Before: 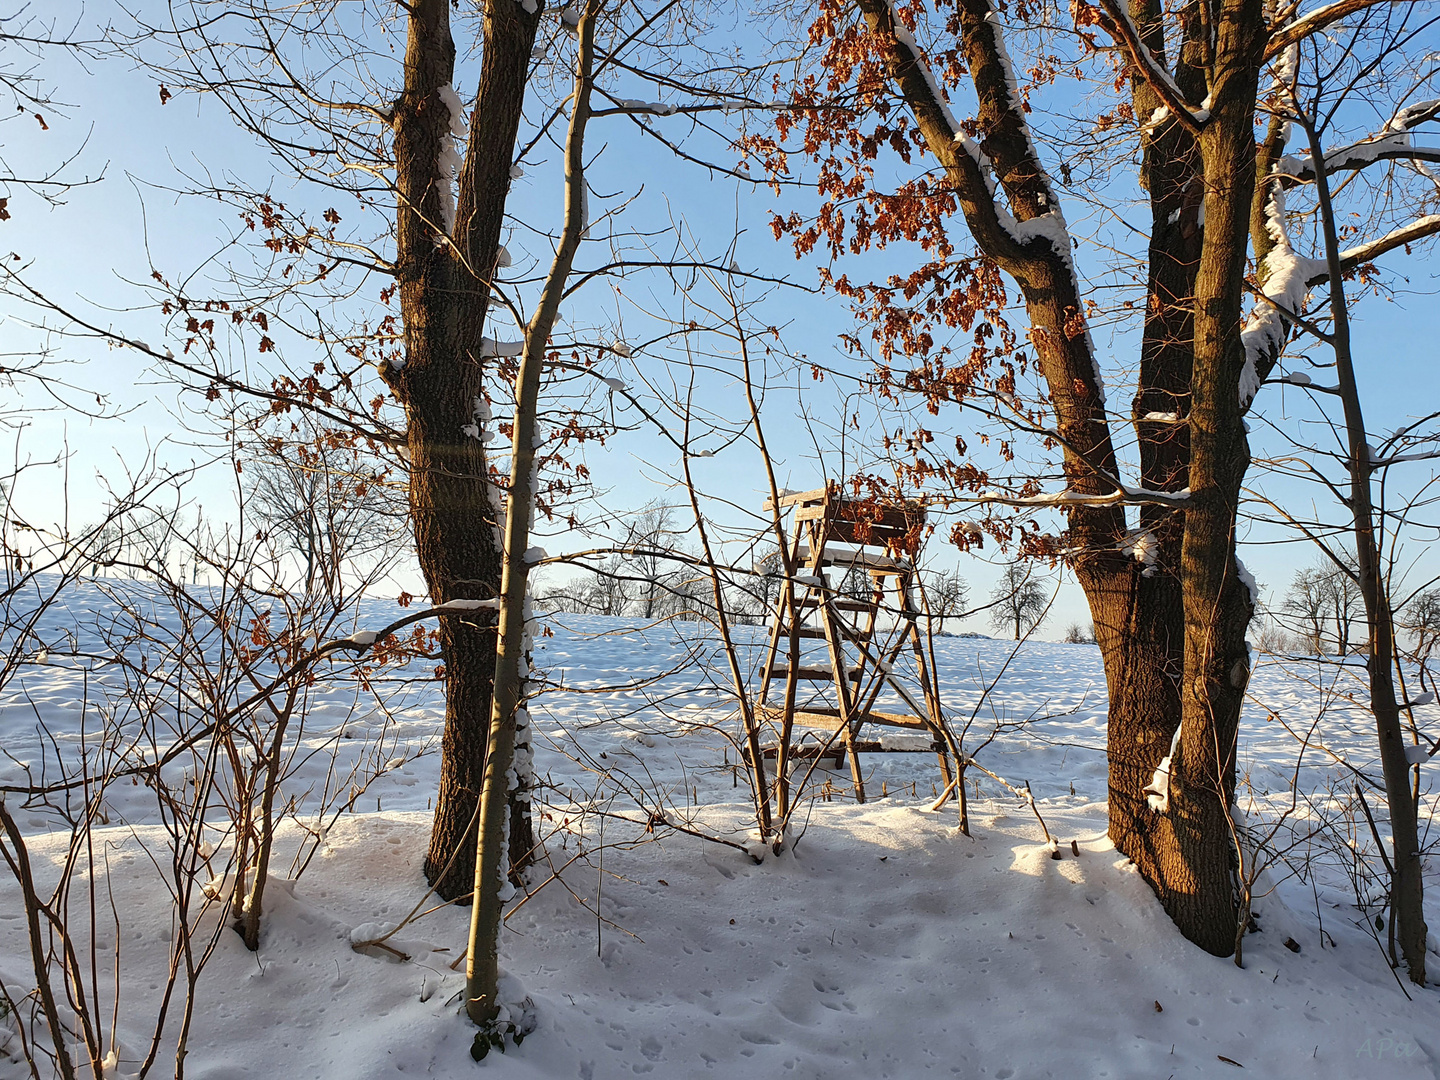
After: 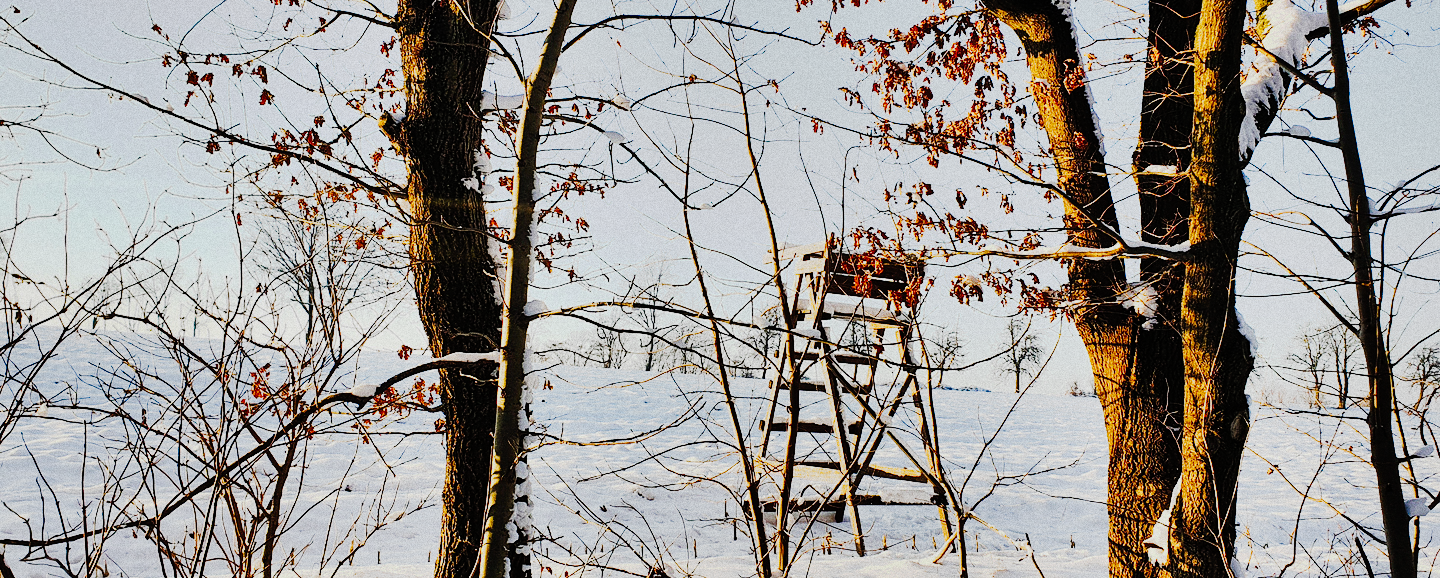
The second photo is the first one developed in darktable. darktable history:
shadows and highlights: radius 133.83, soften with gaussian
grain: coarseness 11.82 ISO, strength 36.67%, mid-tones bias 74.17%
color balance rgb: perceptual saturation grading › global saturation 30%, global vibrance 10%
filmic rgb: black relative exposure -7.65 EV, white relative exposure 4.56 EV, hardness 3.61, contrast 1.05
contrast brightness saturation: contrast 0.06, brightness -0.01, saturation -0.23
exposure: black level correction 0, exposure 0.7 EV, compensate exposure bias true, compensate highlight preservation false
tone curve: curves: ch0 [(0, 0) (0.003, 0.001) (0.011, 0.005) (0.025, 0.009) (0.044, 0.014) (0.069, 0.019) (0.1, 0.028) (0.136, 0.039) (0.177, 0.073) (0.224, 0.134) (0.277, 0.218) (0.335, 0.343) (0.399, 0.488) (0.468, 0.608) (0.543, 0.699) (0.623, 0.773) (0.709, 0.819) (0.801, 0.852) (0.898, 0.874) (1, 1)], preserve colors none
crop and rotate: top 23.043%, bottom 23.437%
